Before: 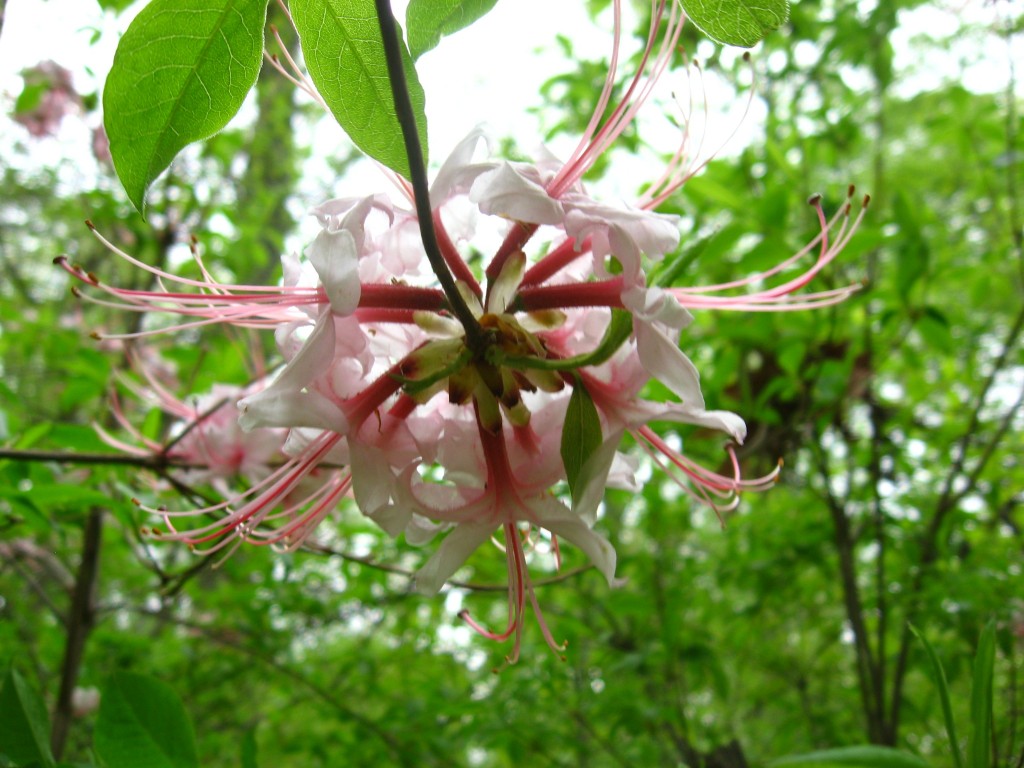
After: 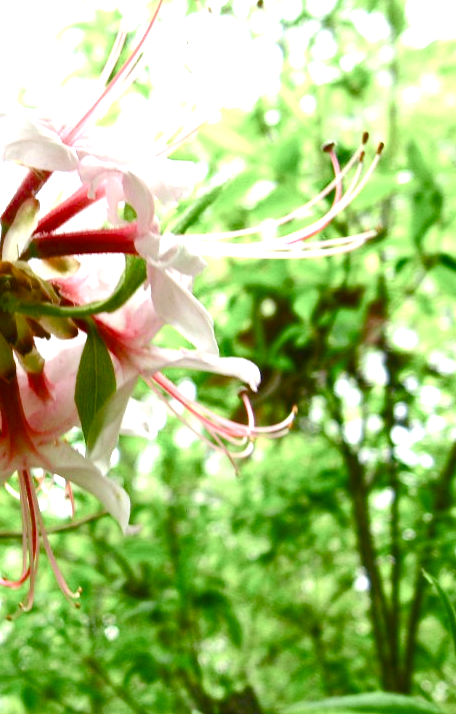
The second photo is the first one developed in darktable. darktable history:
exposure: black level correction 0, exposure 1.2 EV, compensate exposure bias true, compensate highlight preservation false
crop: left 47.49%, top 6.909%, right 7.971%
color balance rgb: perceptual saturation grading › global saturation 20%, perceptual saturation grading › highlights -50.122%, perceptual saturation grading › shadows 30.716%, global vibrance 15.819%, saturation formula JzAzBz (2021)
sharpen: radius 2.869, amount 0.853, threshold 47.521
